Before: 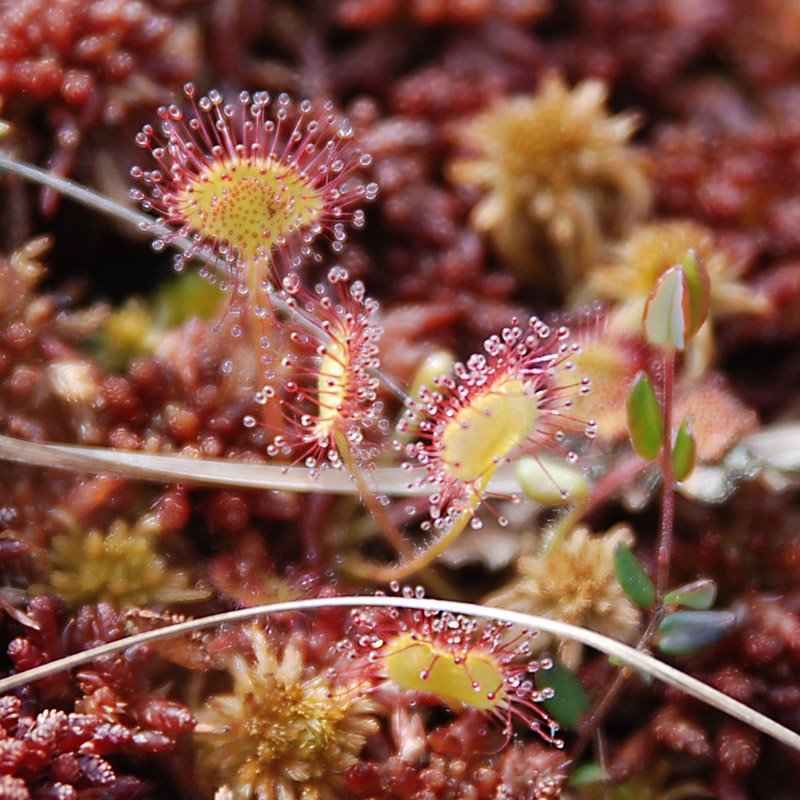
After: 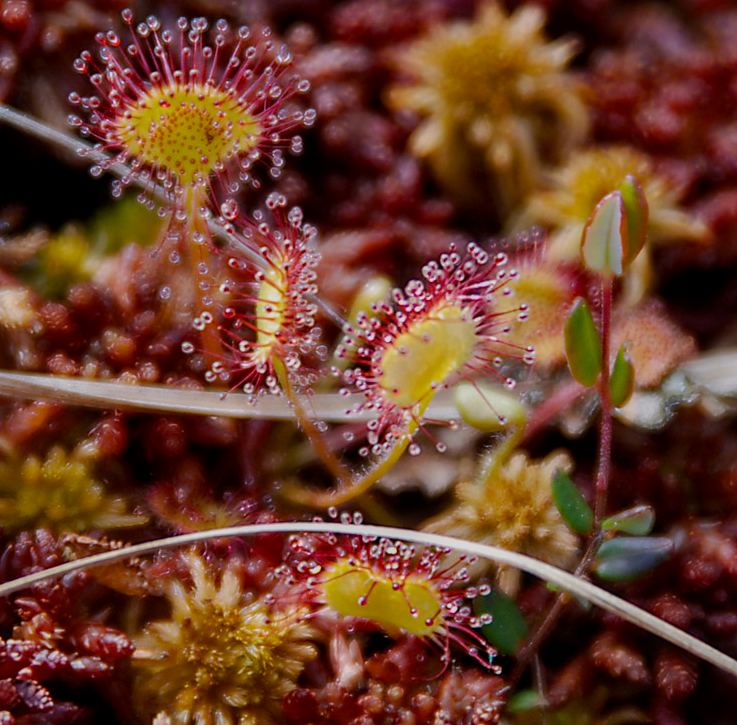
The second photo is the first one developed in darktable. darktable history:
color balance rgb: shadows lift › luminance -19.703%, highlights gain › chroma 0.15%, highlights gain › hue 332.34°, perceptual saturation grading › global saturation 36.23%
crop and rotate: left 7.764%, top 9.347%
exposure: black level correction 0, exposure -0.712 EV, compensate highlight preservation false
local contrast: on, module defaults
